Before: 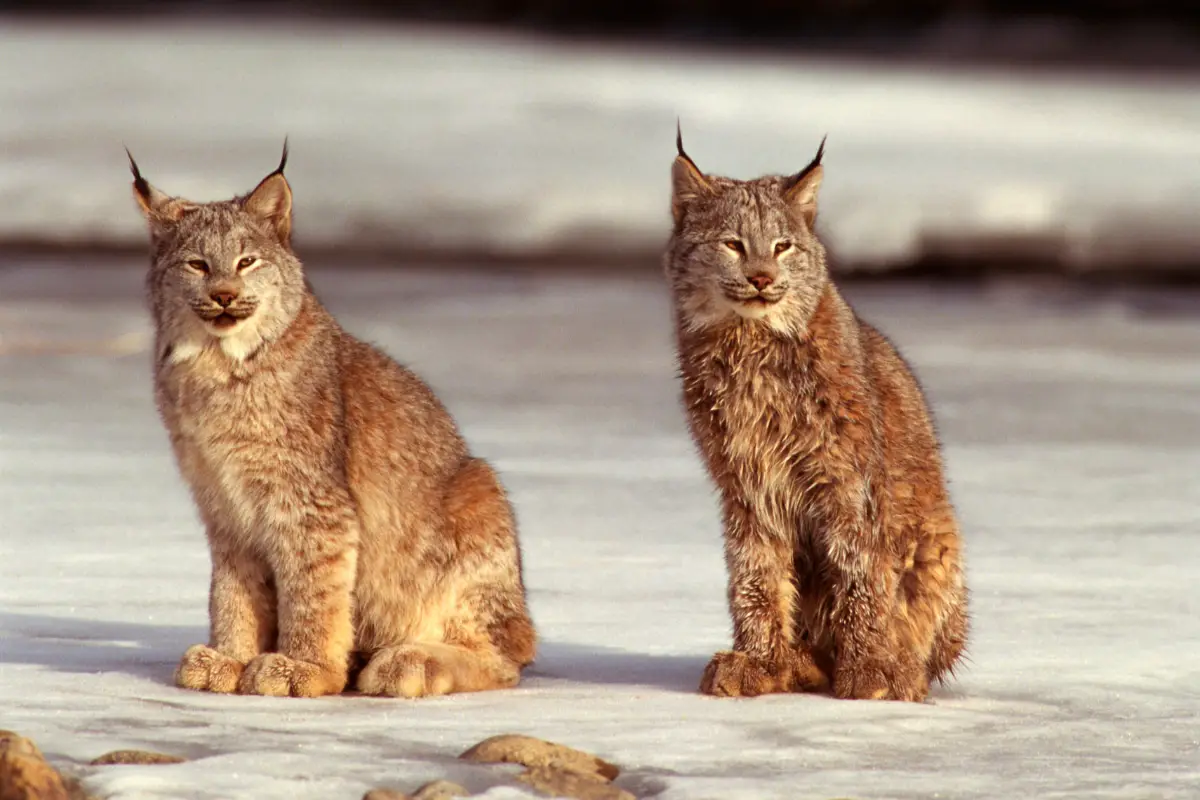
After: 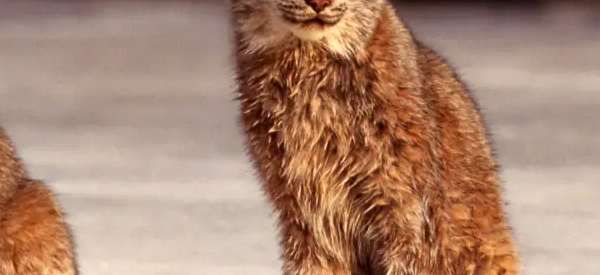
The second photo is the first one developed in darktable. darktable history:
local contrast: highlights 105%, shadows 103%, detail 119%, midtone range 0.2
color correction: highlights a* 5.83, highlights b* 4.76
crop: left 36.854%, top 34.872%, right 13.1%, bottom 30.72%
